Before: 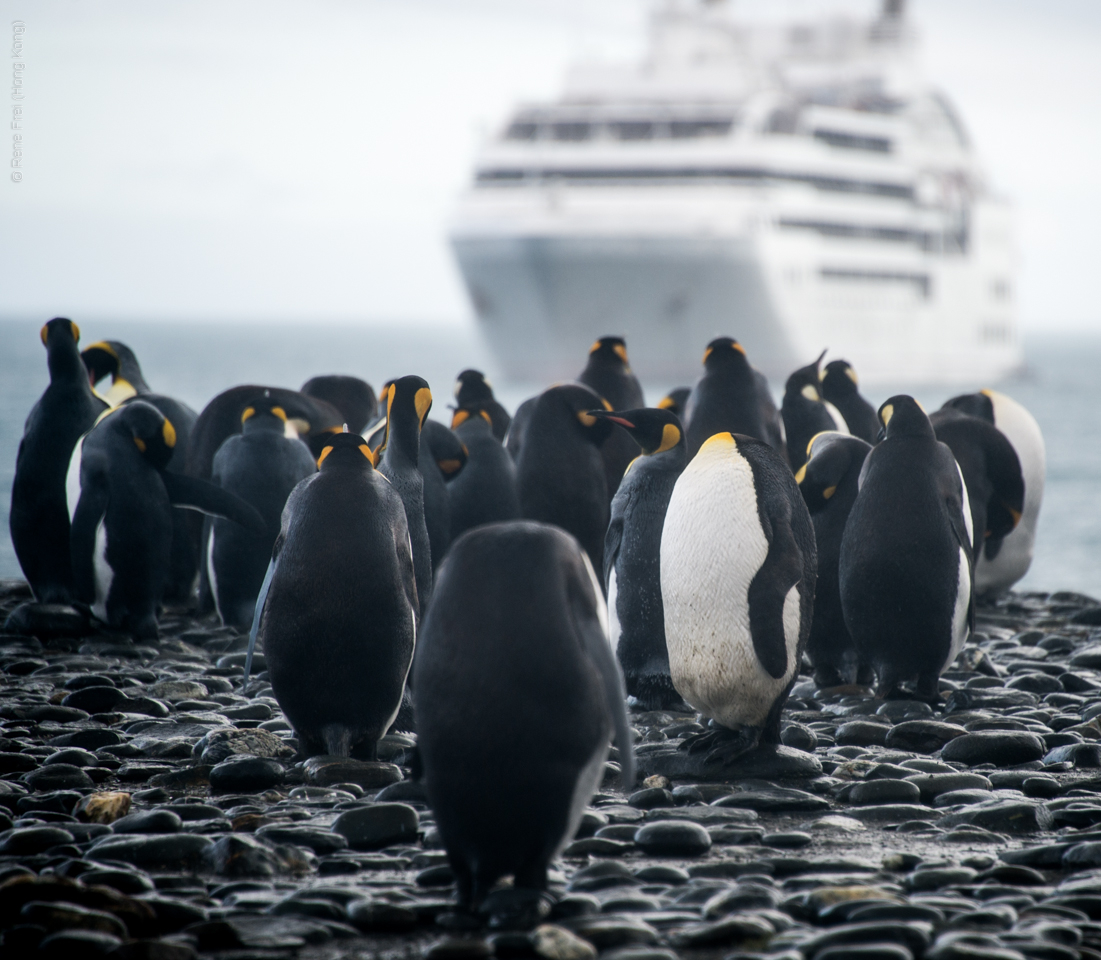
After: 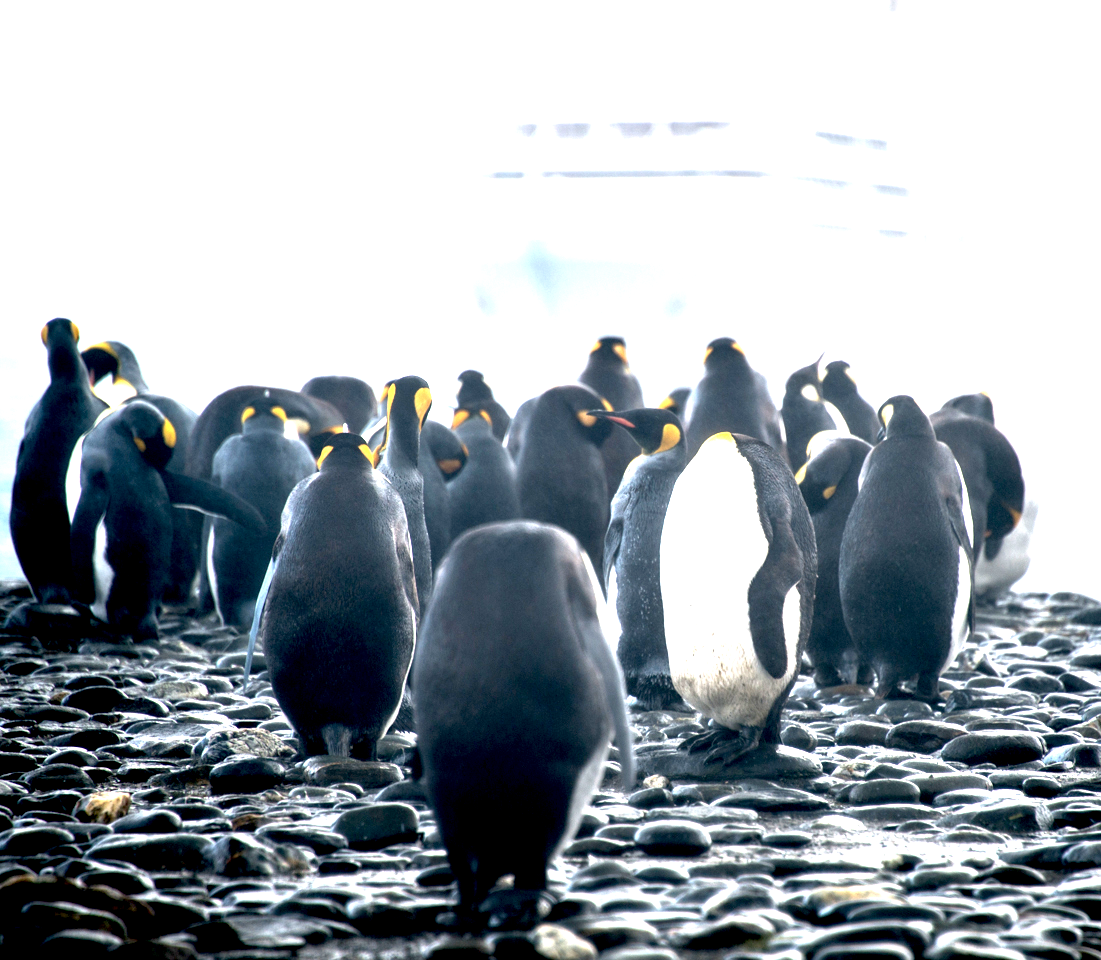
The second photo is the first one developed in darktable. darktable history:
exposure: black level correction 0.005, exposure 2.069 EV, compensate highlight preservation false
color zones: curves: ch0 [(0, 0.5) (0.143, 0.5) (0.286, 0.5) (0.429, 0.5) (0.571, 0.5) (0.714, 0.476) (0.857, 0.5) (1, 0.5)]; ch2 [(0, 0.5) (0.143, 0.5) (0.286, 0.5) (0.429, 0.5) (0.571, 0.5) (0.714, 0.487) (0.857, 0.5) (1, 0.5)]
